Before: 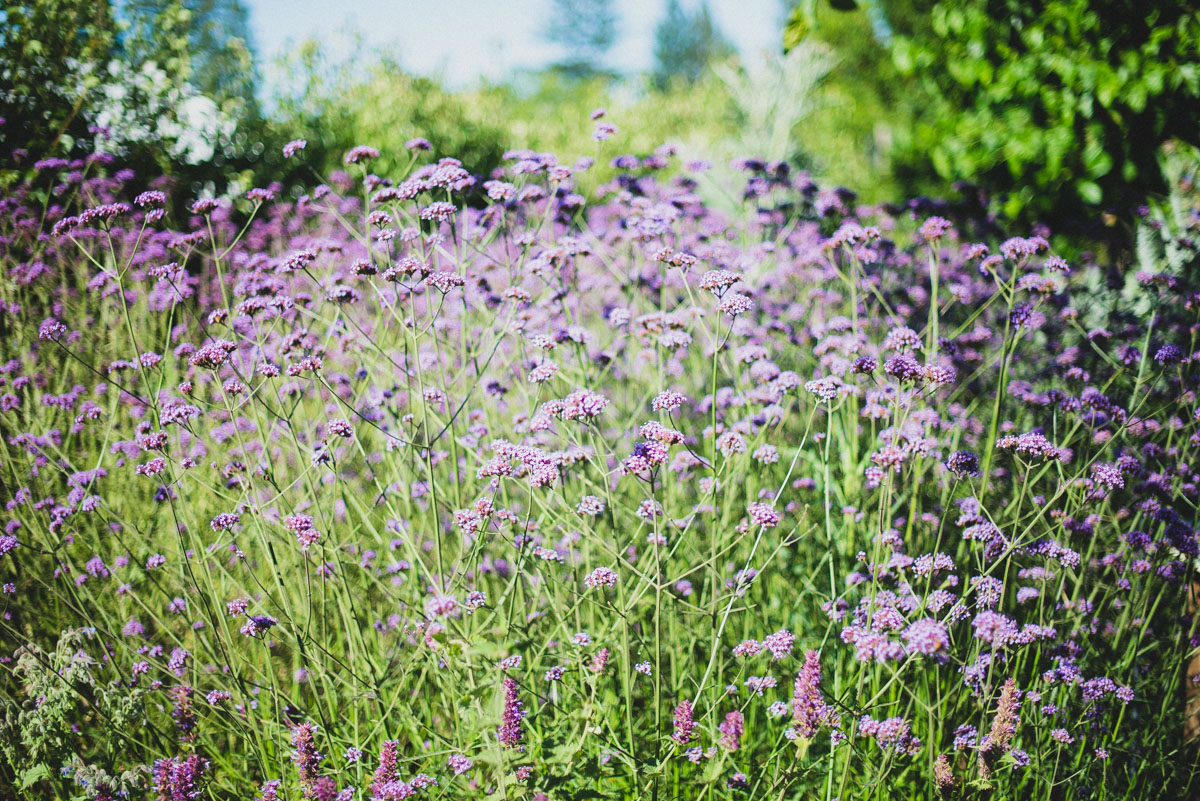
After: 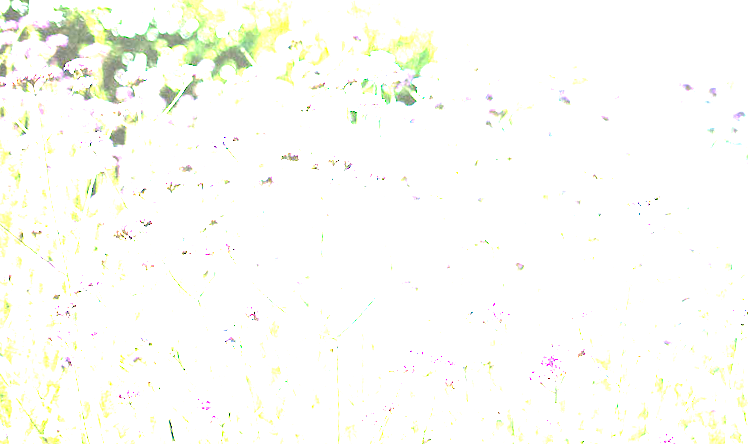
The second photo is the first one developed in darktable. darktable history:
crop and rotate: angle -4.99°, left 2.122%, top 6.945%, right 27.566%, bottom 30.519%
exposure: black level correction 0, exposure 1.379 EV, compensate exposure bias true, compensate highlight preservation false
color correction: highlights a* 4.02, highlights b* 4.98, shadows a* -7.55, shadows b* 4.98
